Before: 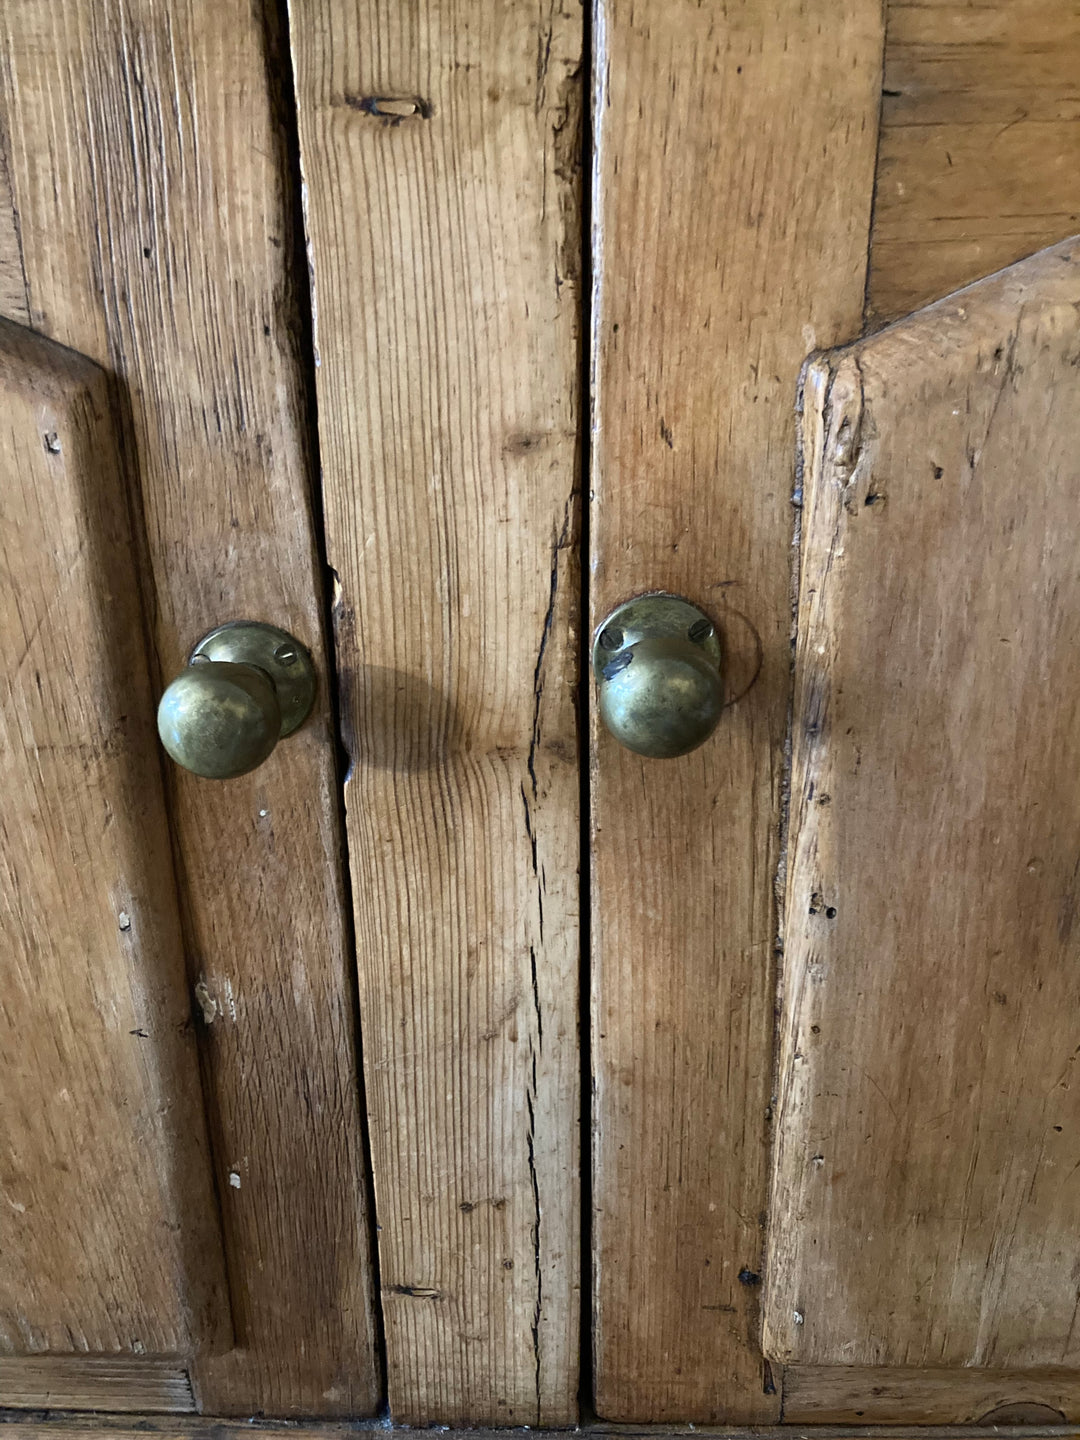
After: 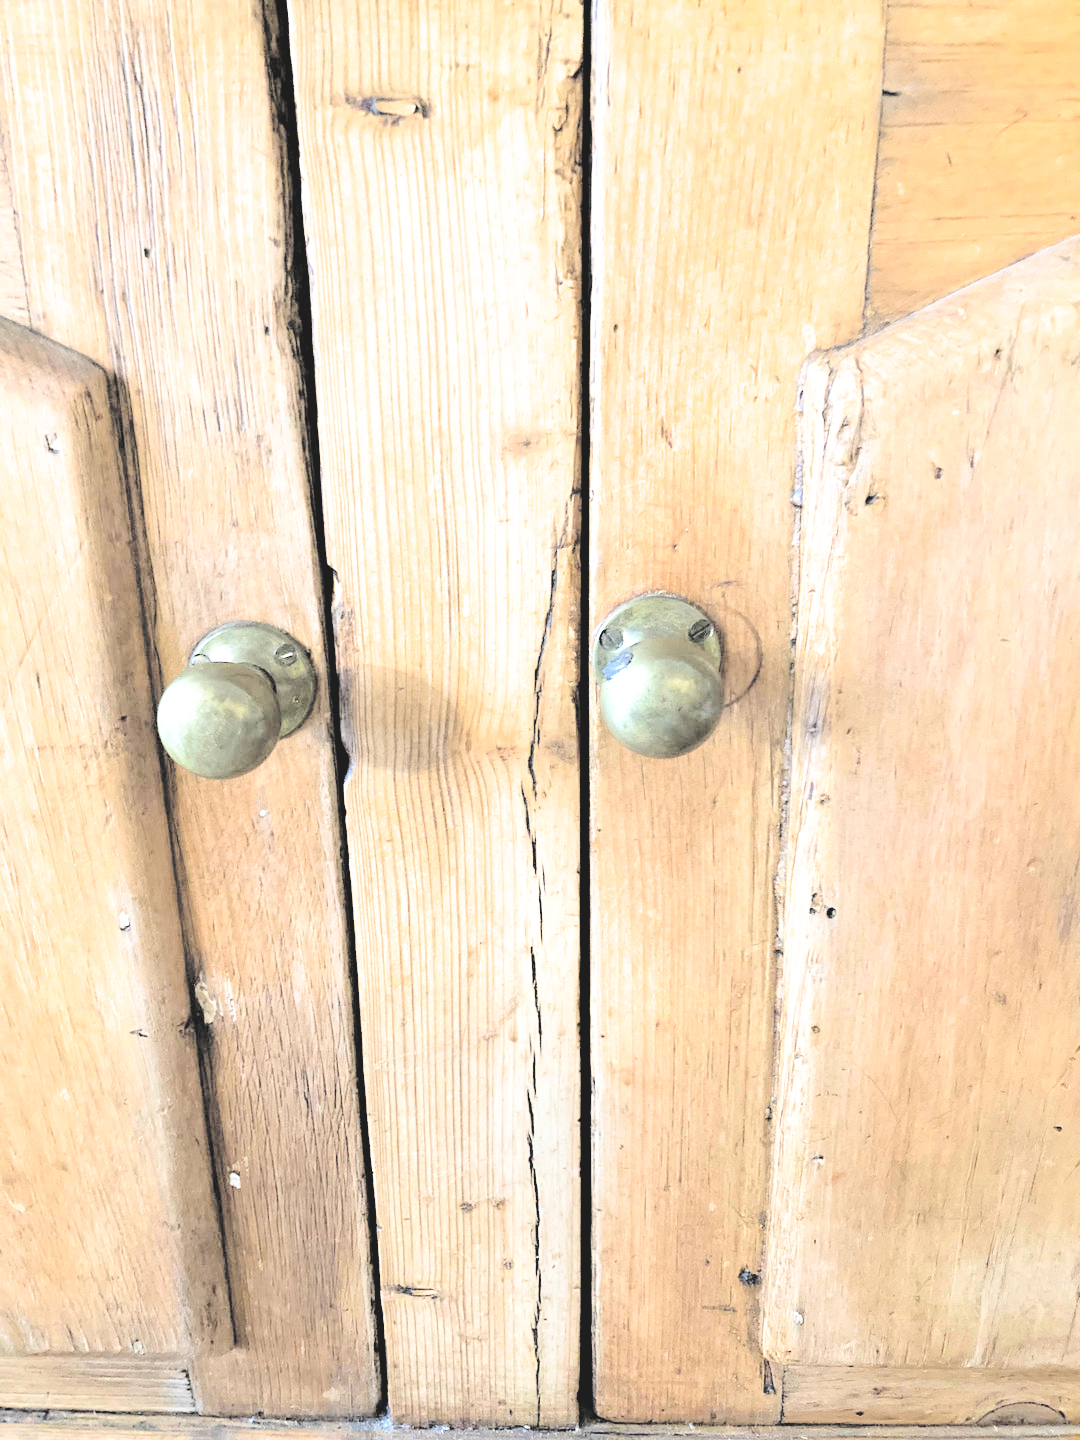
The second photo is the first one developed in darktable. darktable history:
exposure: black level correction 0, exposure 1.388 EV, compensate exposure bias true, compensate highlight preservation false
contrast brightness saturation: brightness 0.999
filmic rgb: black relative exposure -5.11 EV, white relative exposure 3.17 EV, hardness 3.43, contrast 1.203, highlights saturation mix -49.95%
